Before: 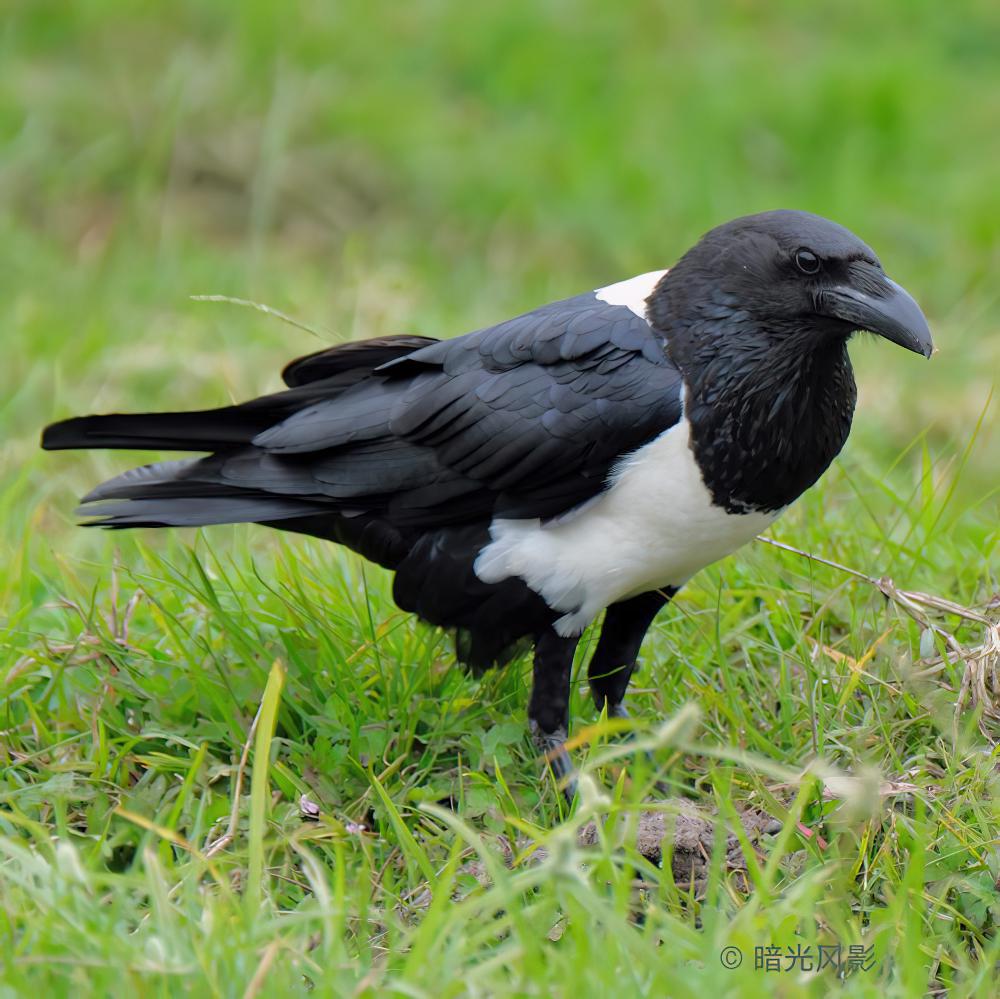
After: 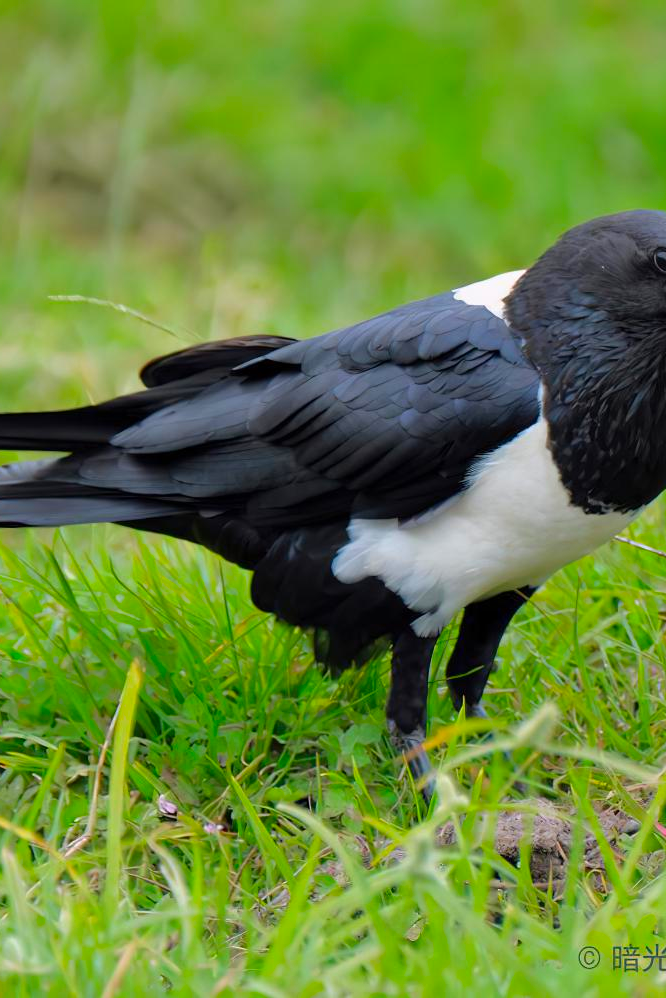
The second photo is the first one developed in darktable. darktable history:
color correction: saturation 1.32
crop and rotate: left 14.292%, right 19.041%
